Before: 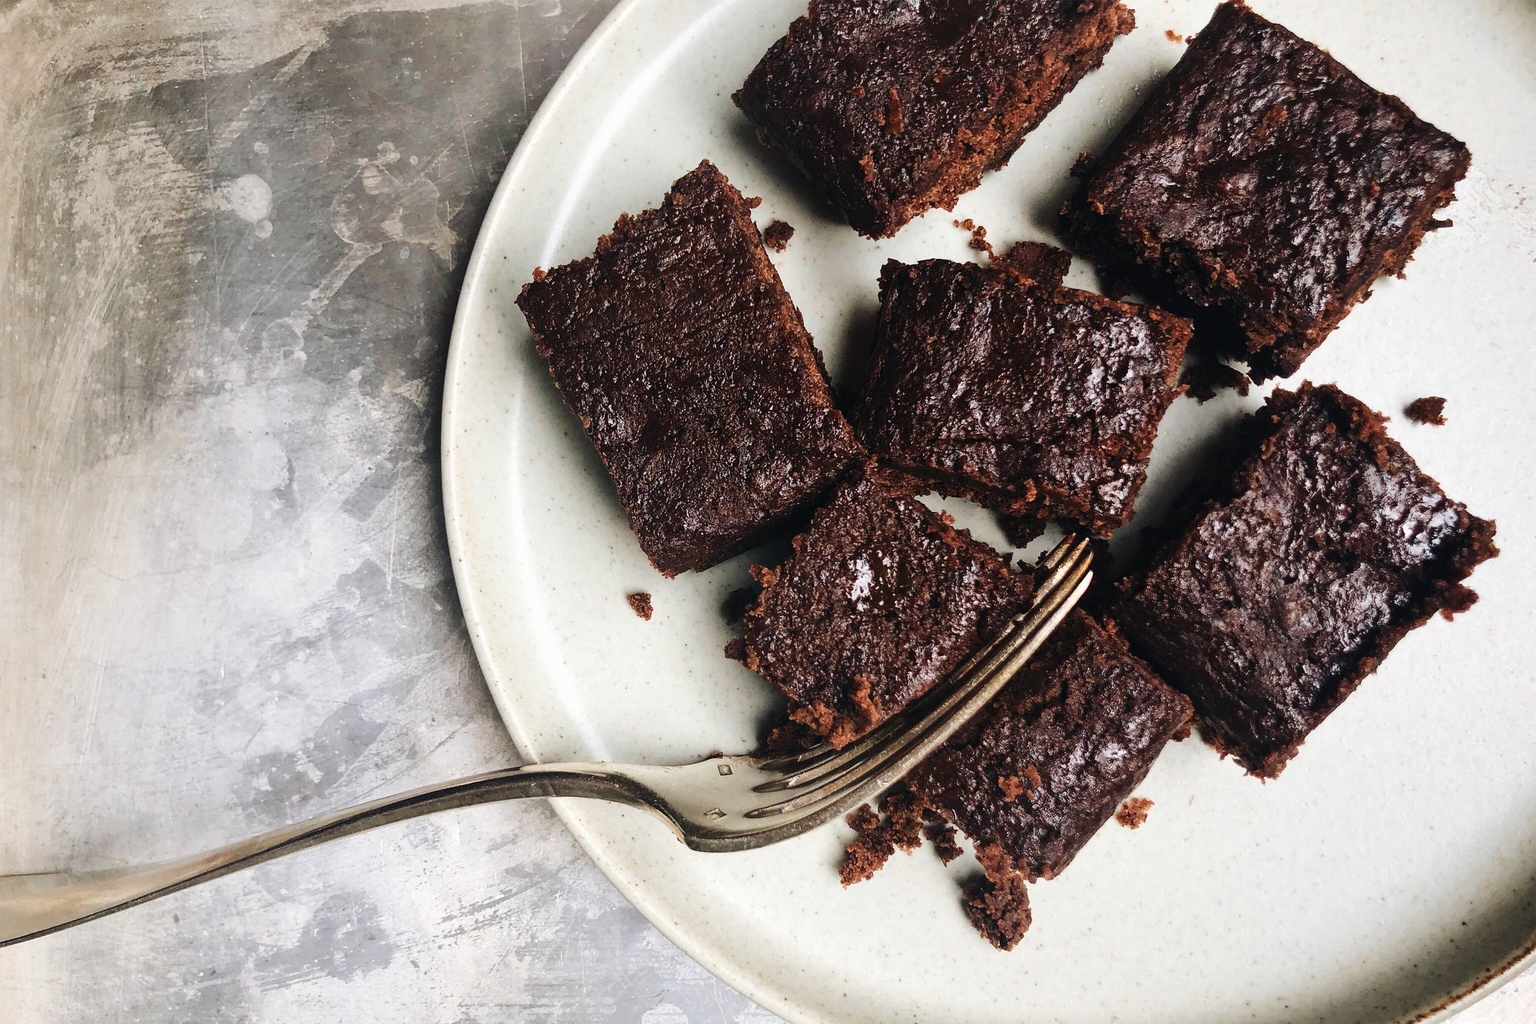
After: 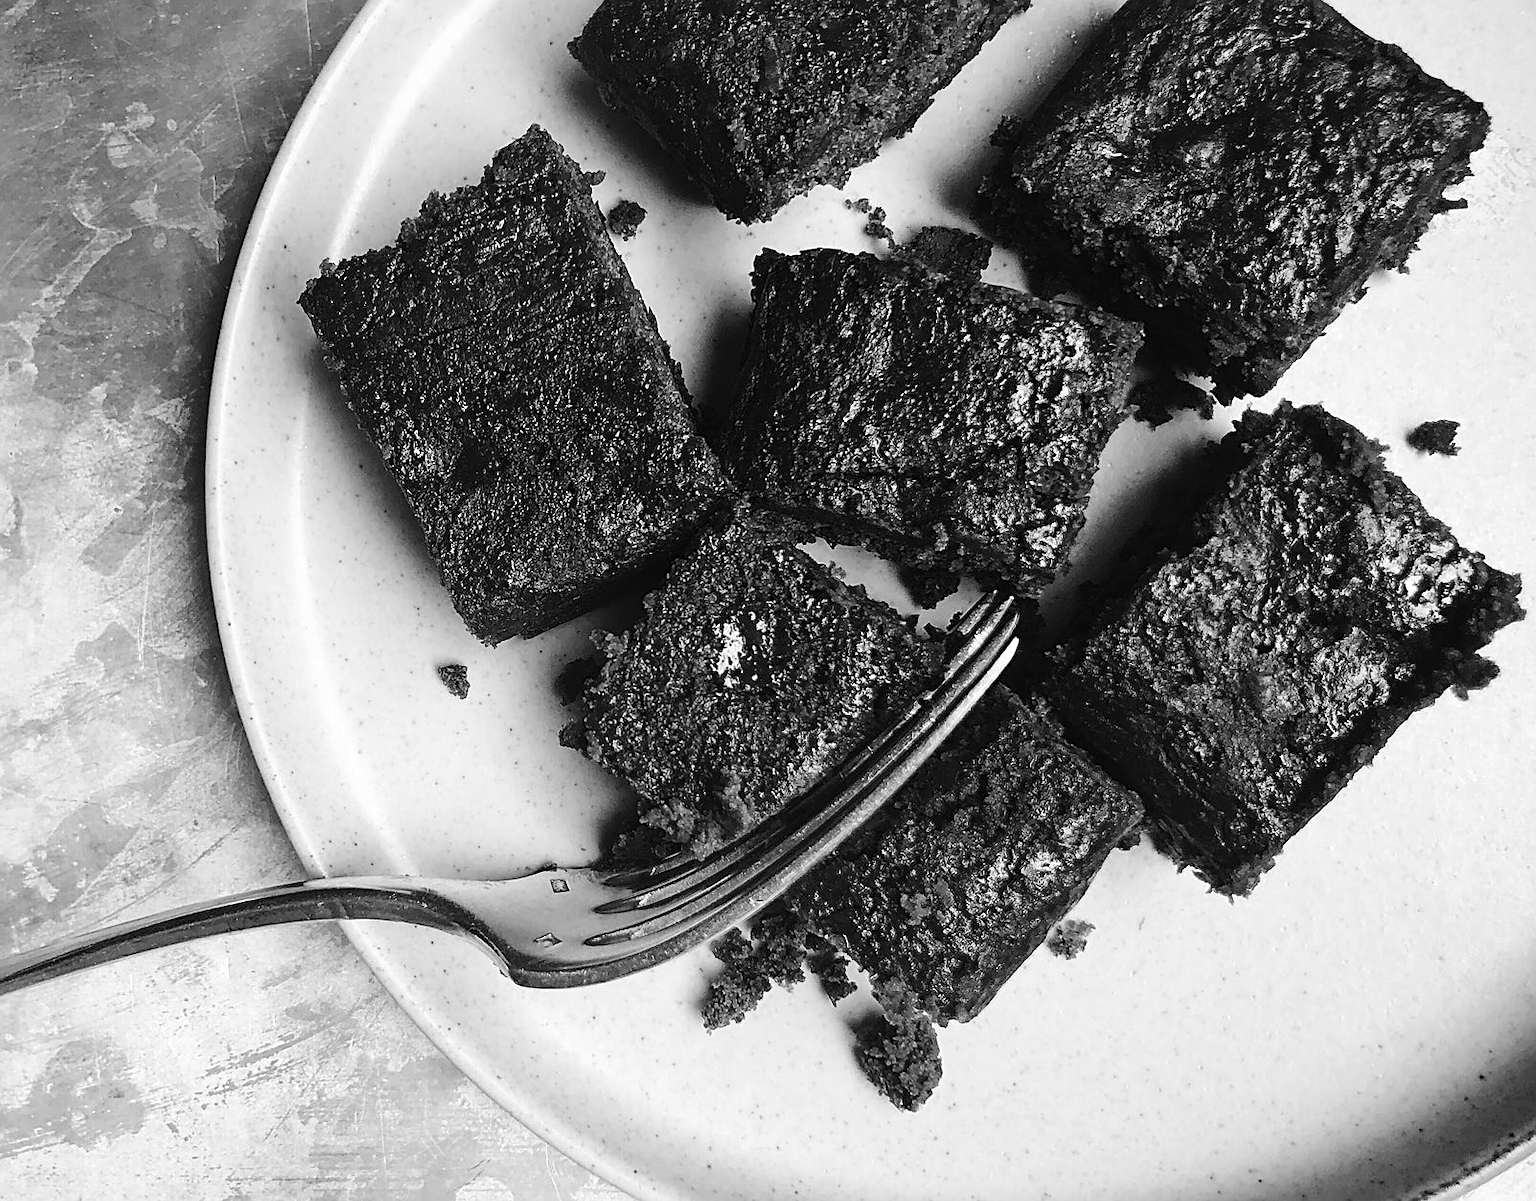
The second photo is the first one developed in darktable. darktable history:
sharpen: on, module defaults
color zones: curves: ch0 [(0, 0.613) (0.01, 0.613) (0.245, 0.448) (0.498, 0.529) (0.642, 0.665) (0.879, 0.777) (0.99, 0.613)]; ch1 [(0, 0) (0.143, 0) (0.286, 0) (0.429, 0) (0.571, 0) (0.714, 0) (0.857, 0)]
crop and rotate: left 18.024%, top 5.877%, right 1.778%
